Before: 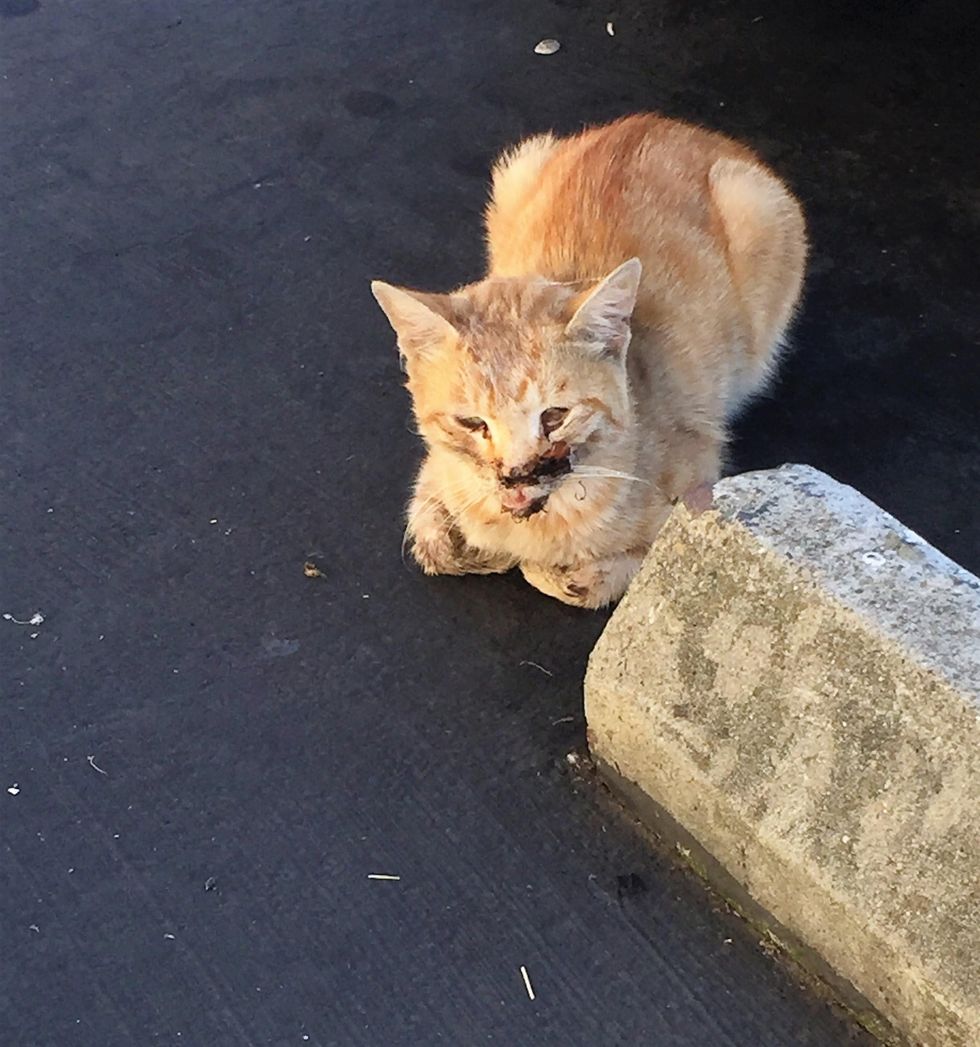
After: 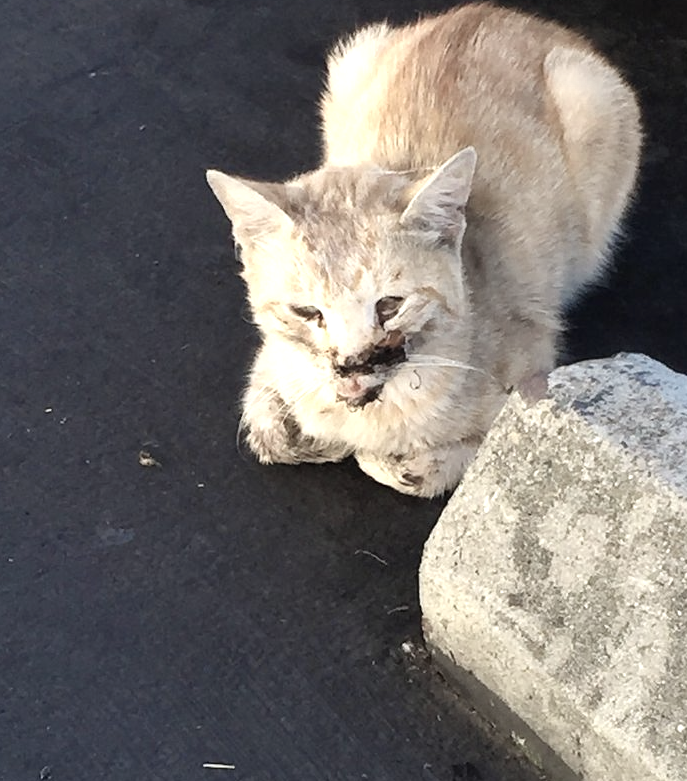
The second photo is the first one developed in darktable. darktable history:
crop and rotate: left 16.98%, top 10.687%, right 12.837%, bottom 14.711%
color zones: curves: ch0 [(0.25, 0.667) (0.758, 0.368)]; ch1 [(0.215, 0.245) (0.761, 0.373)]; ch2 [(0.247, 0.554) (0.761, 0.436)]
tone equalizer: edges refinement/feathering 500, mask exposure compensation -1.57 EV, preserve details no
